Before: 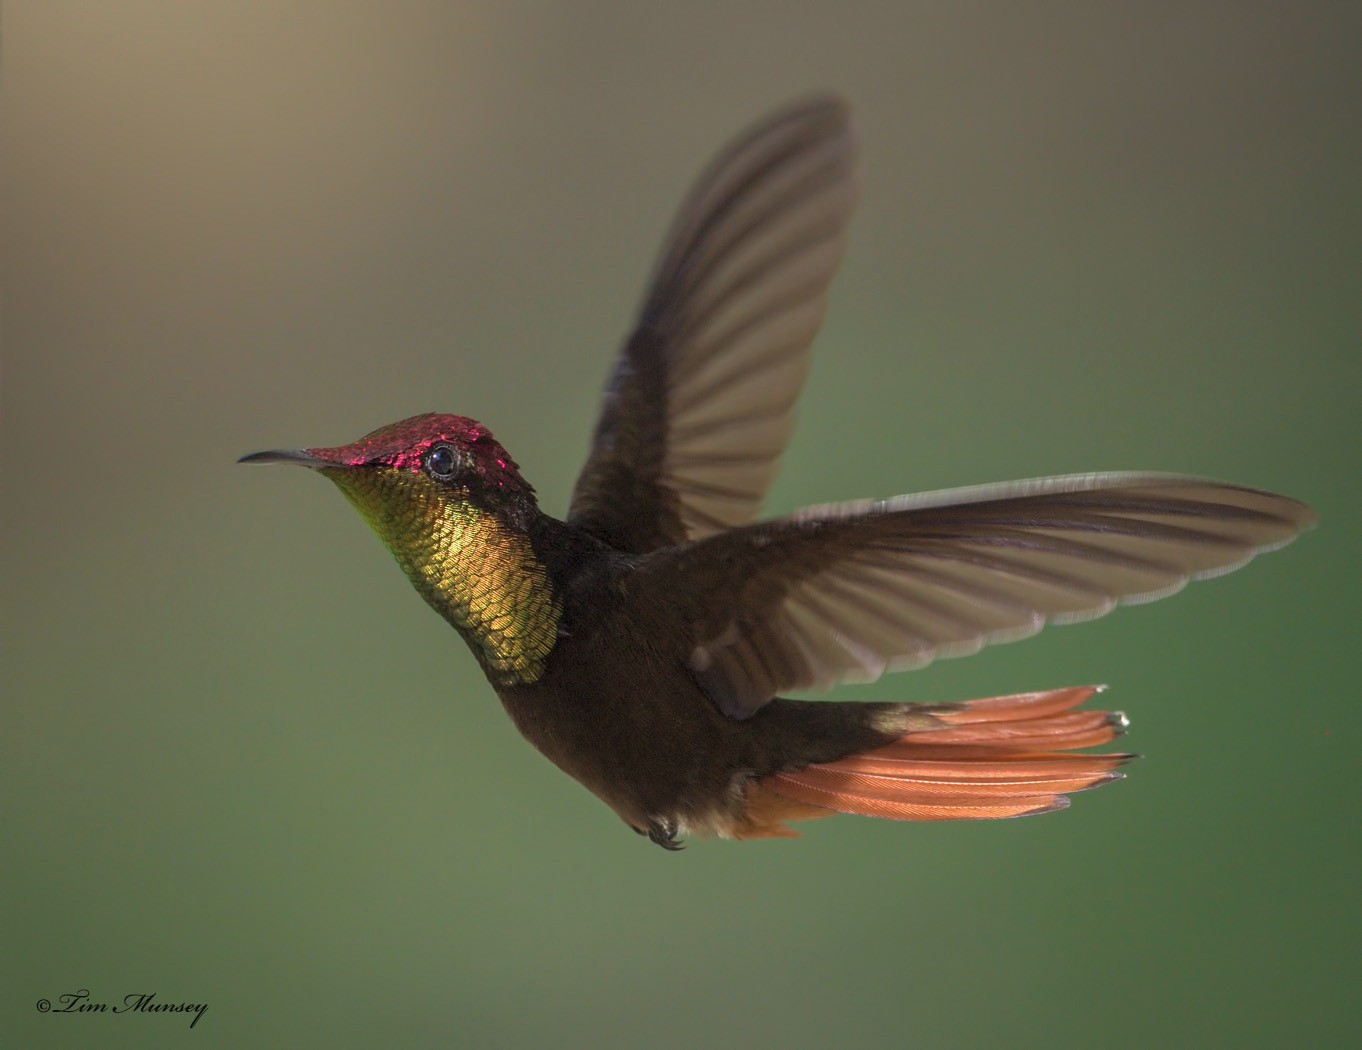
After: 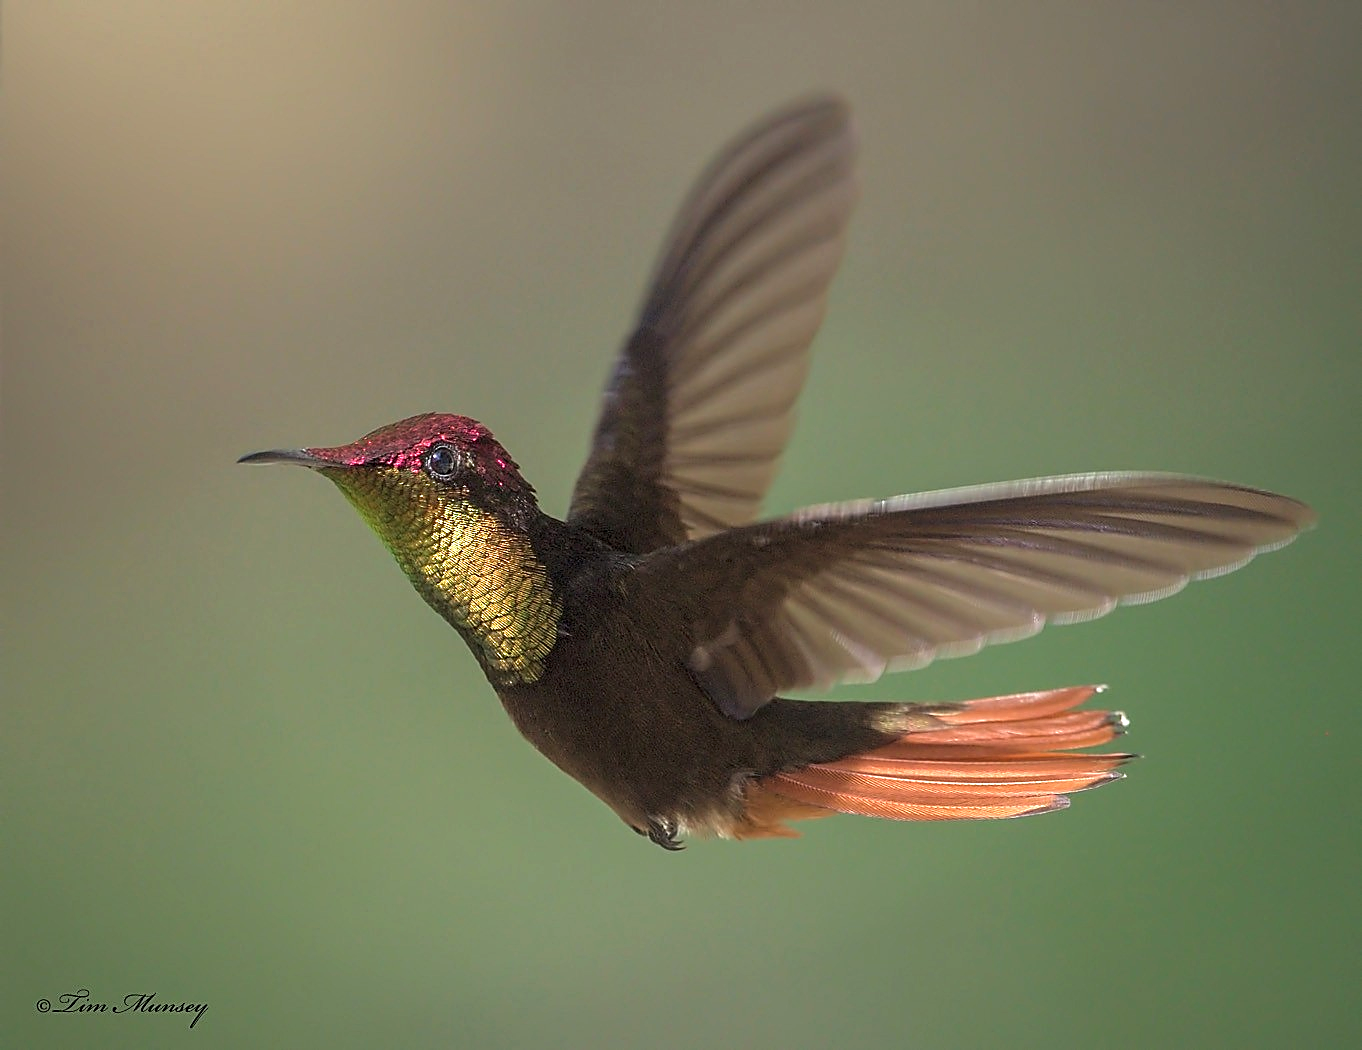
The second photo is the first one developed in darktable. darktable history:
exposure: black level correction 0, exposure 0.588 EV, compensate highlight preservation false
sharpen: radius 1.412, amount 1.245, threshold 0.649
